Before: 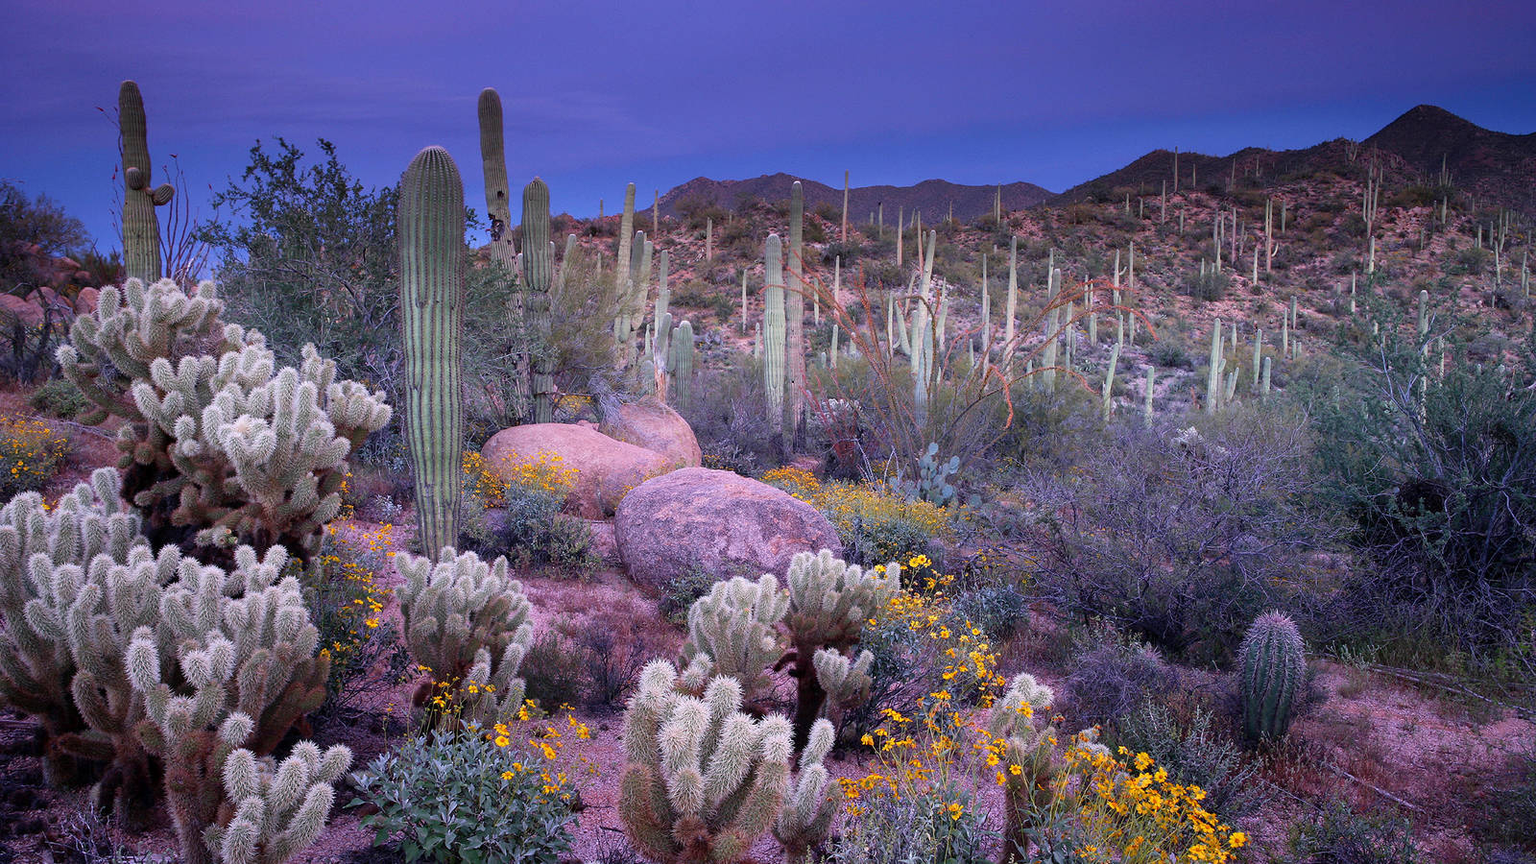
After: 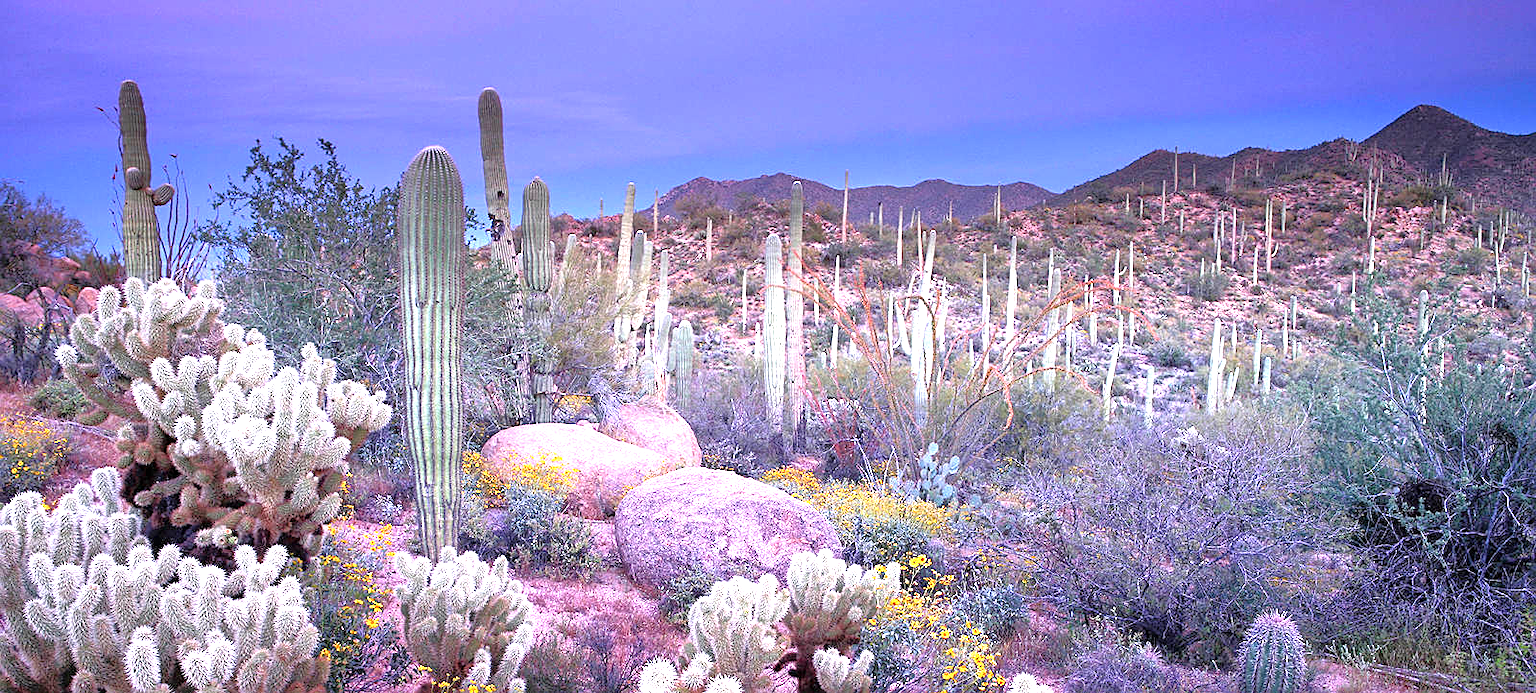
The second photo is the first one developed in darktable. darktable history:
crop: bottom 19.697%
exposure: black level correction 0, exposure 1.451 EV, compensate highlight preservation false
tone equalizer: -8 EV 0.012 EV, -7 EV -0.036 EV, -6 EV 0.043 EV, -5 EV 0.044 EV, -4 EV 0.306 EV, -3 EV 0.676 EV, -2 EV 0.587 EV, -1 EV 0.201 EV, +0 EV 0.043 EV
levels: black 0.042%
sharpen: on, module defaults
